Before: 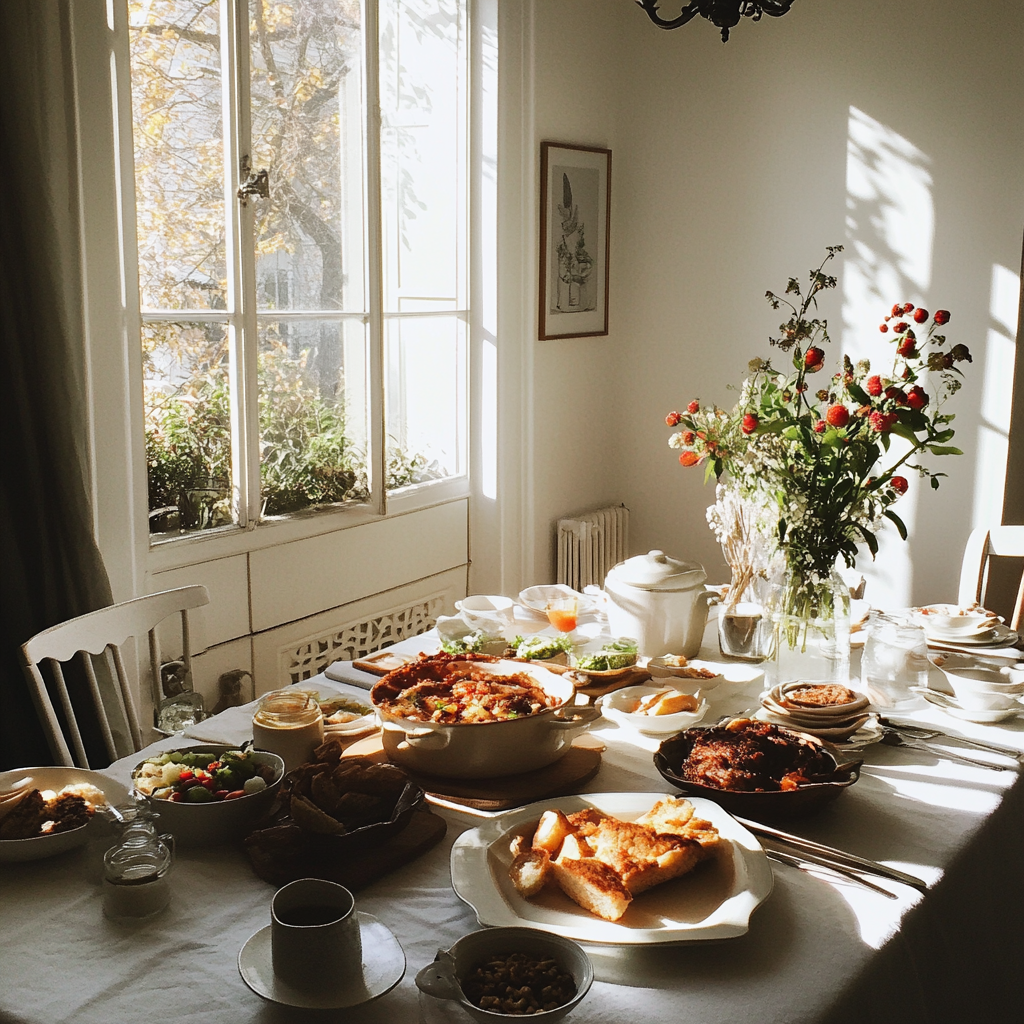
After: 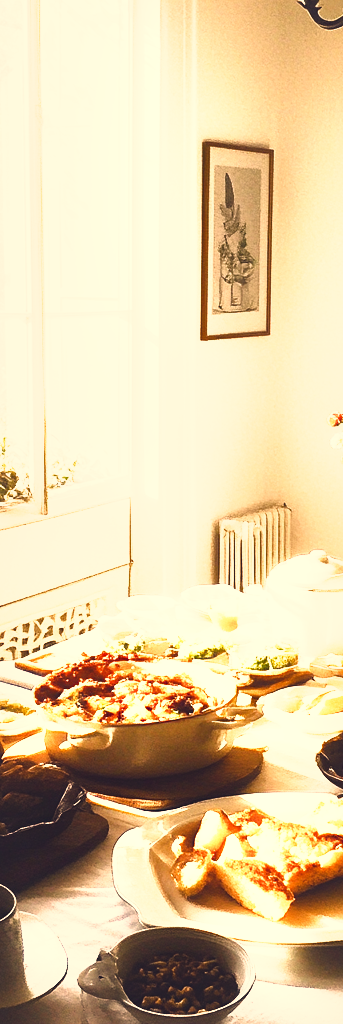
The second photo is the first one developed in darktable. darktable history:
exposure: black level correction 0, exposure 0.703 EV, compensate highlight preservation false
local contrast: mode bilateral grid, contrast 69, coarseness 74, detail 181%, midtone range 0.2
color correction: highlights a* 19.81, highlights b* 27.69, shadows a* 3.5, shadows b* -17.38, saturation 0.722
tone equalizer: -8 EV -0.771 EV, -7 EV -0.707 EV, -6 EV -0.611 EV, -5 EV -0.369 EV, -3 EV 0.377 EV, -2 EV 0.6 EV, -1 EV 0.685 EV, +0 EV 0.773 EV, mask exposure compensation -0.497 EV
crop: left 33.102%, right 33.4%
contrast equalizer: y [[0.439, 0.44, 0.442, 0.457, 0.493, 0.498], [0.5 ×6], [0.5 ×6], [0 ×6], [0 ×6]], mix 0.181
color balance rgb: shadows lift › chroma 0.757%, shadows lift › hue 112.44°, power › hue 313.07°, global offset › luminance 0.485%, linear chroma grading › global chroma 14.378%, perceptual saturation grading › global saturation 14.054%, perceptual saturation grading › highlights -30.691%, perceptual saturation grading › shadows 51.433%, global vibrance 15.157%
base curve: curves: ch0 [(0, 0) (0.495, 0.917) (1, 1)], preserve colors none
